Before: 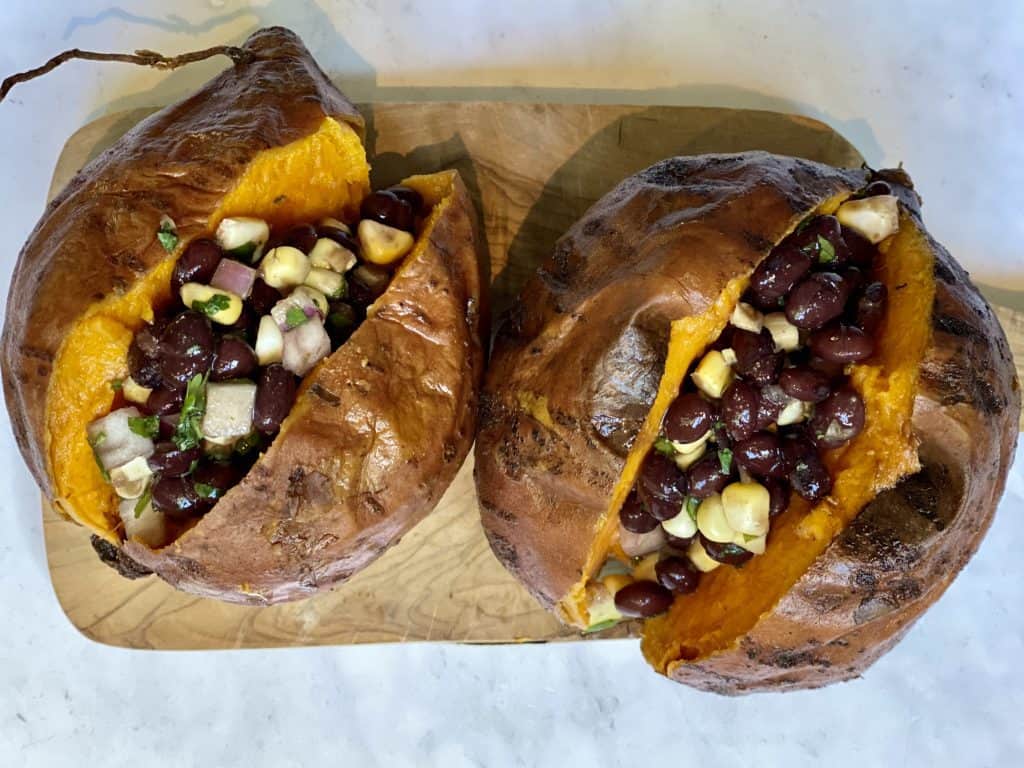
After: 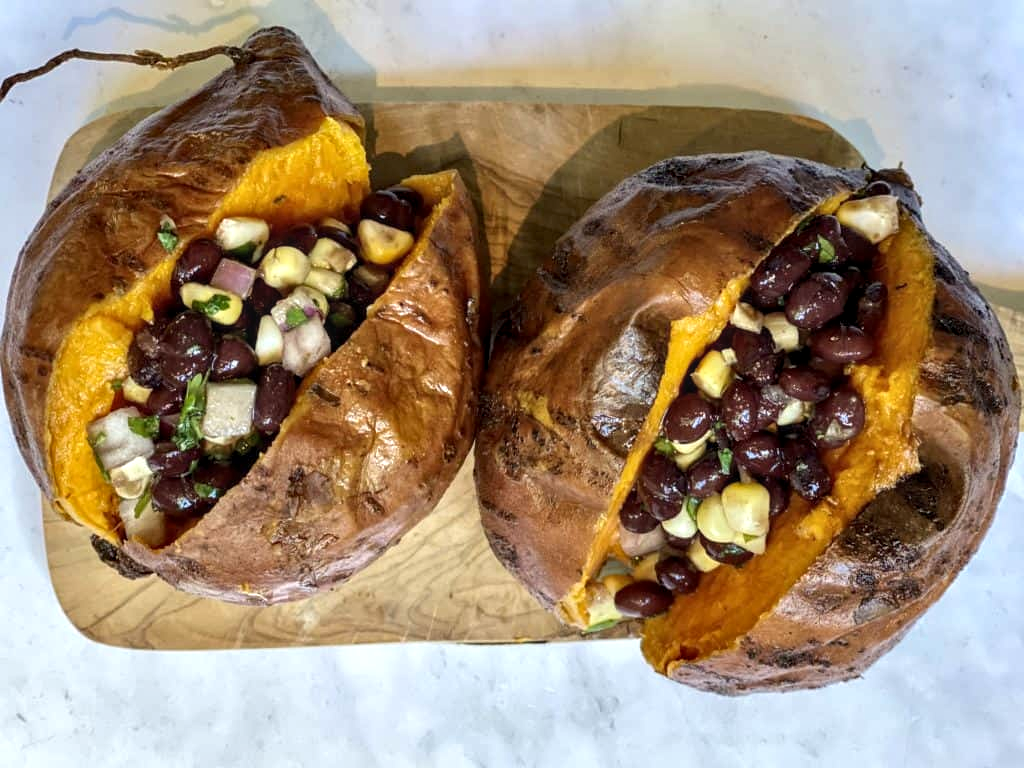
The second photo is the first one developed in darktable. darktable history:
local contrast: on, module defaults
exposure: exposure 0.207 EV
tone equalizer: -8 EV -0.55 EV
